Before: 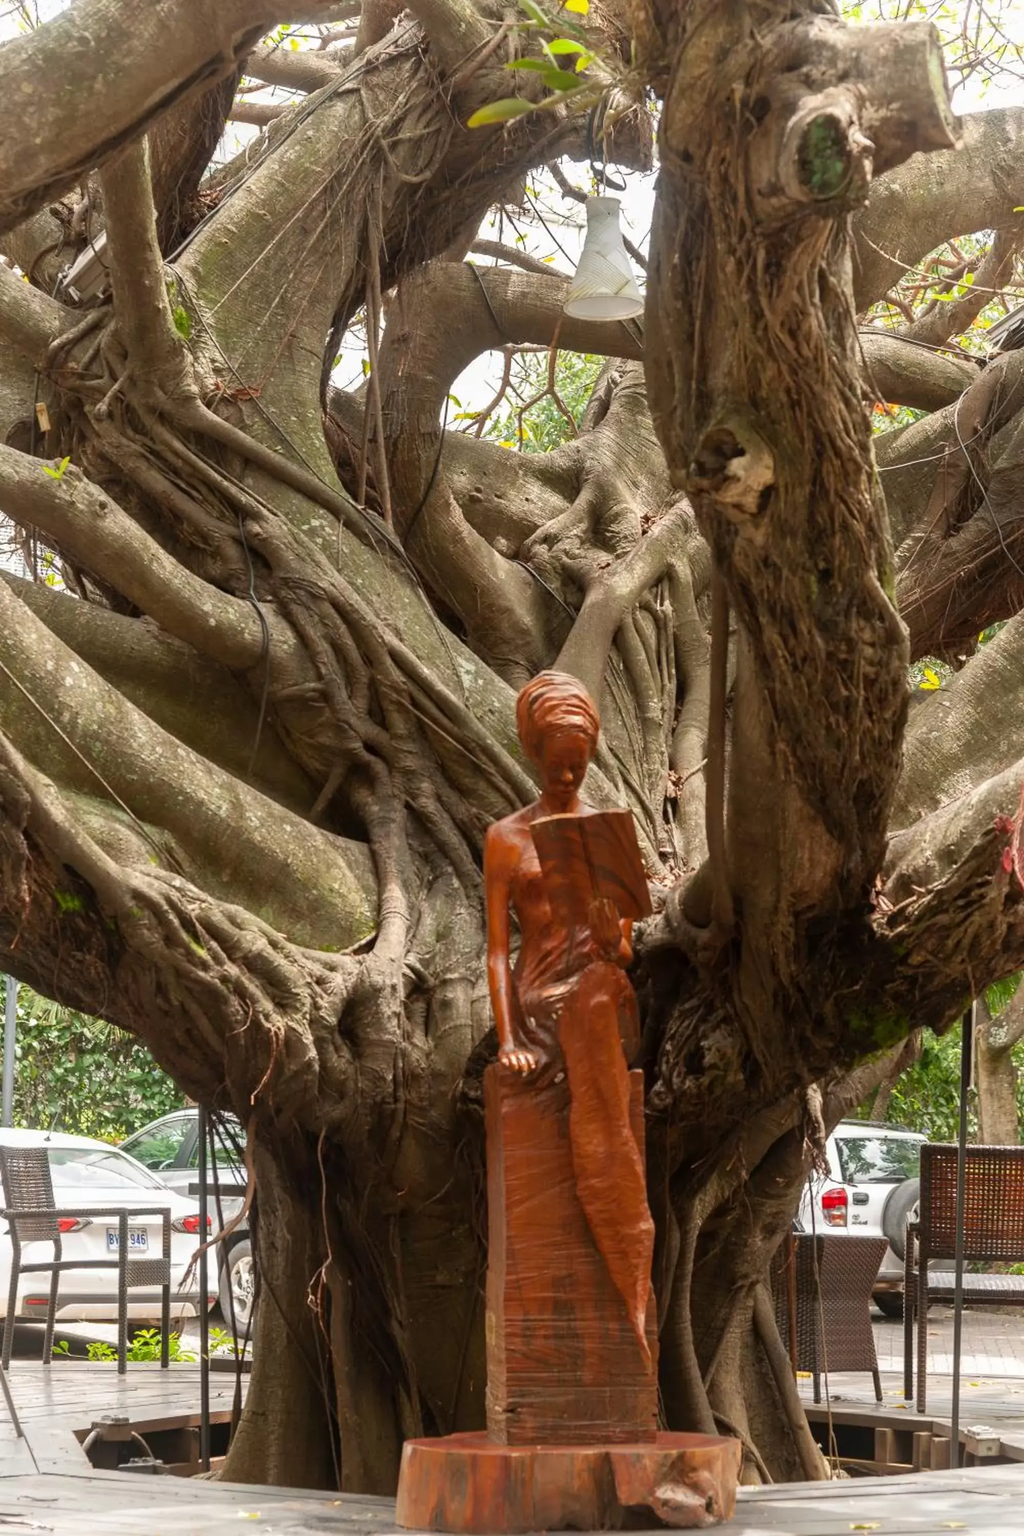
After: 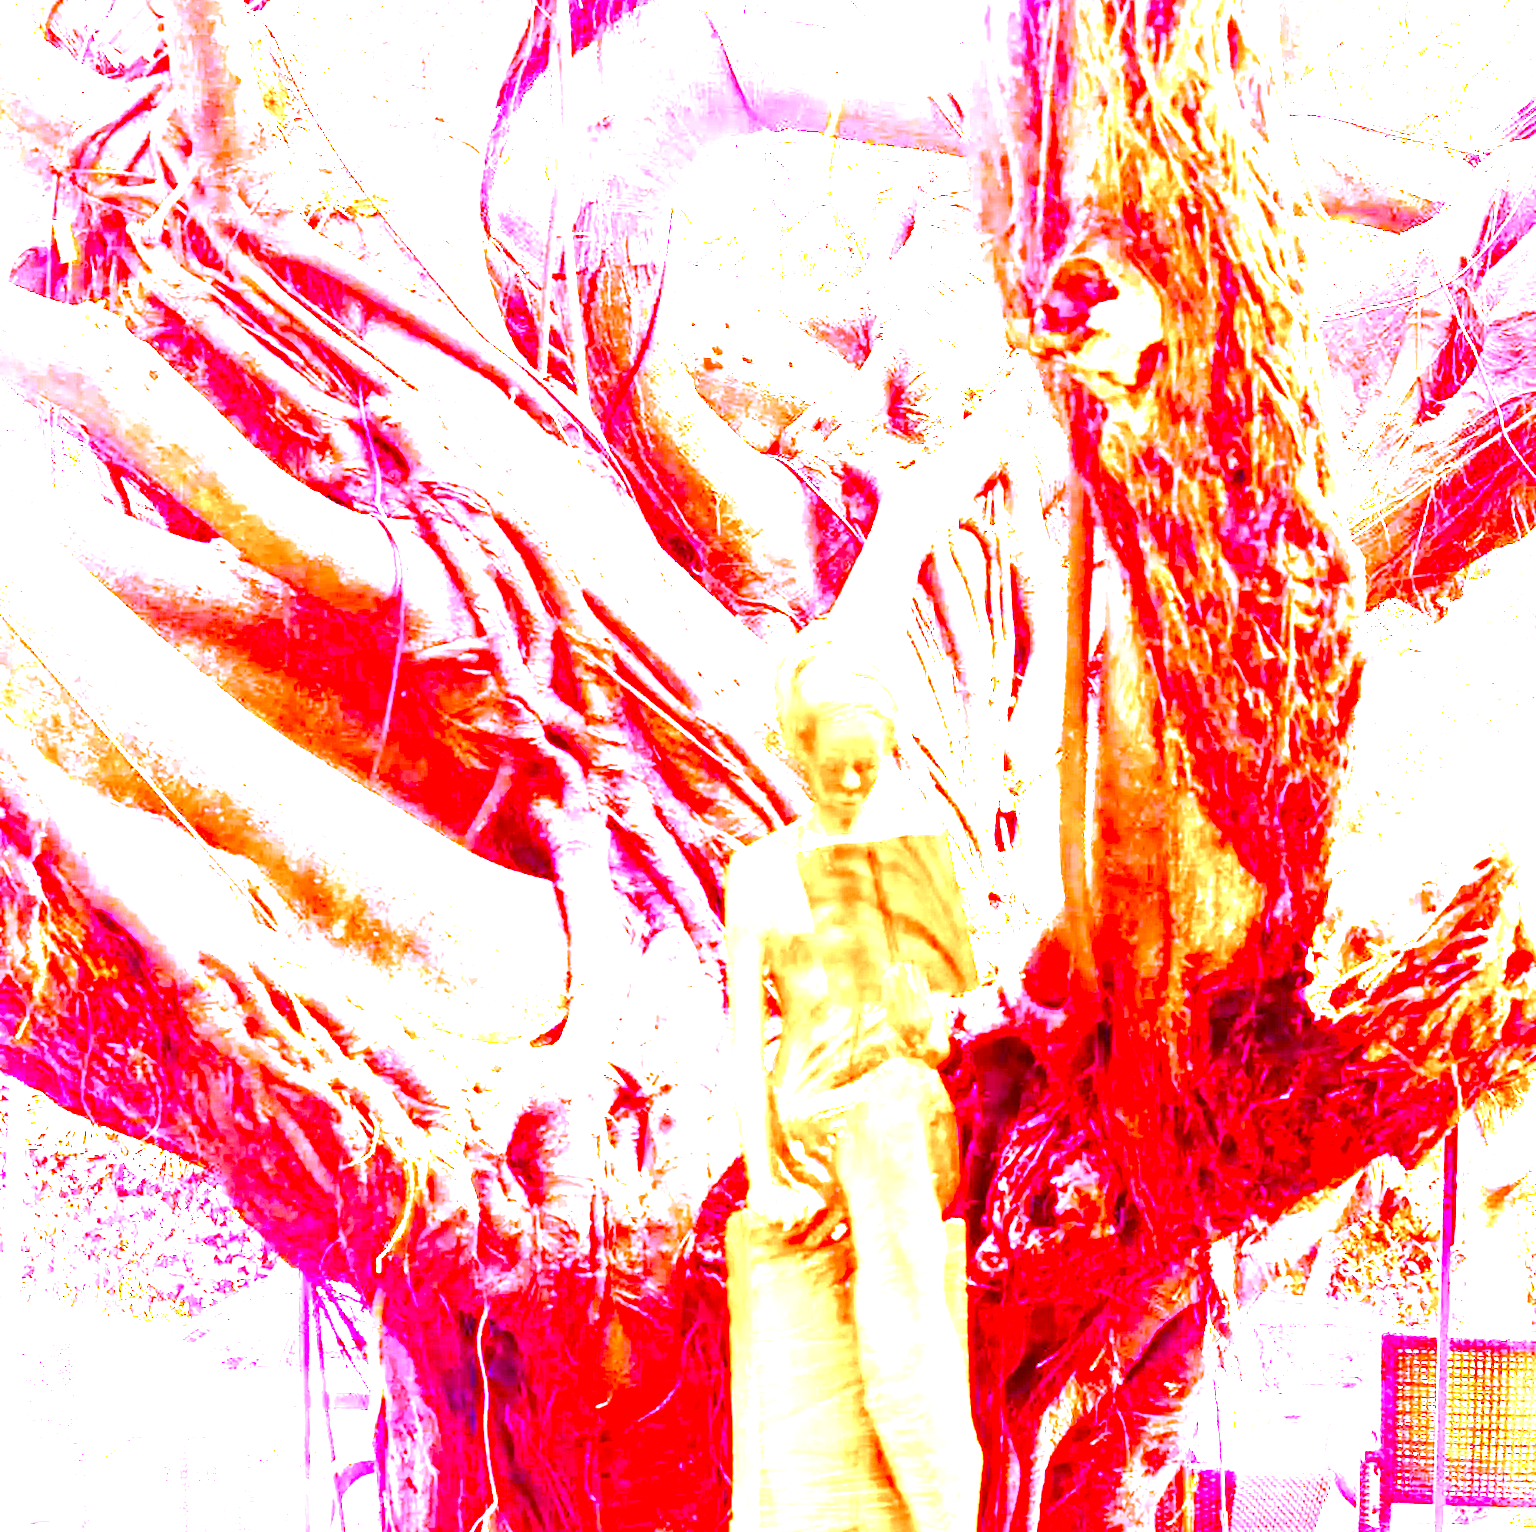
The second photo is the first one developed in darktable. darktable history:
white balance: red 8, blue 8
crop: top 16.727%, bottom 16.727%
color contrast: green-magenta contrast 1.12, blue-yellow contrast 1.95, unbound 0
